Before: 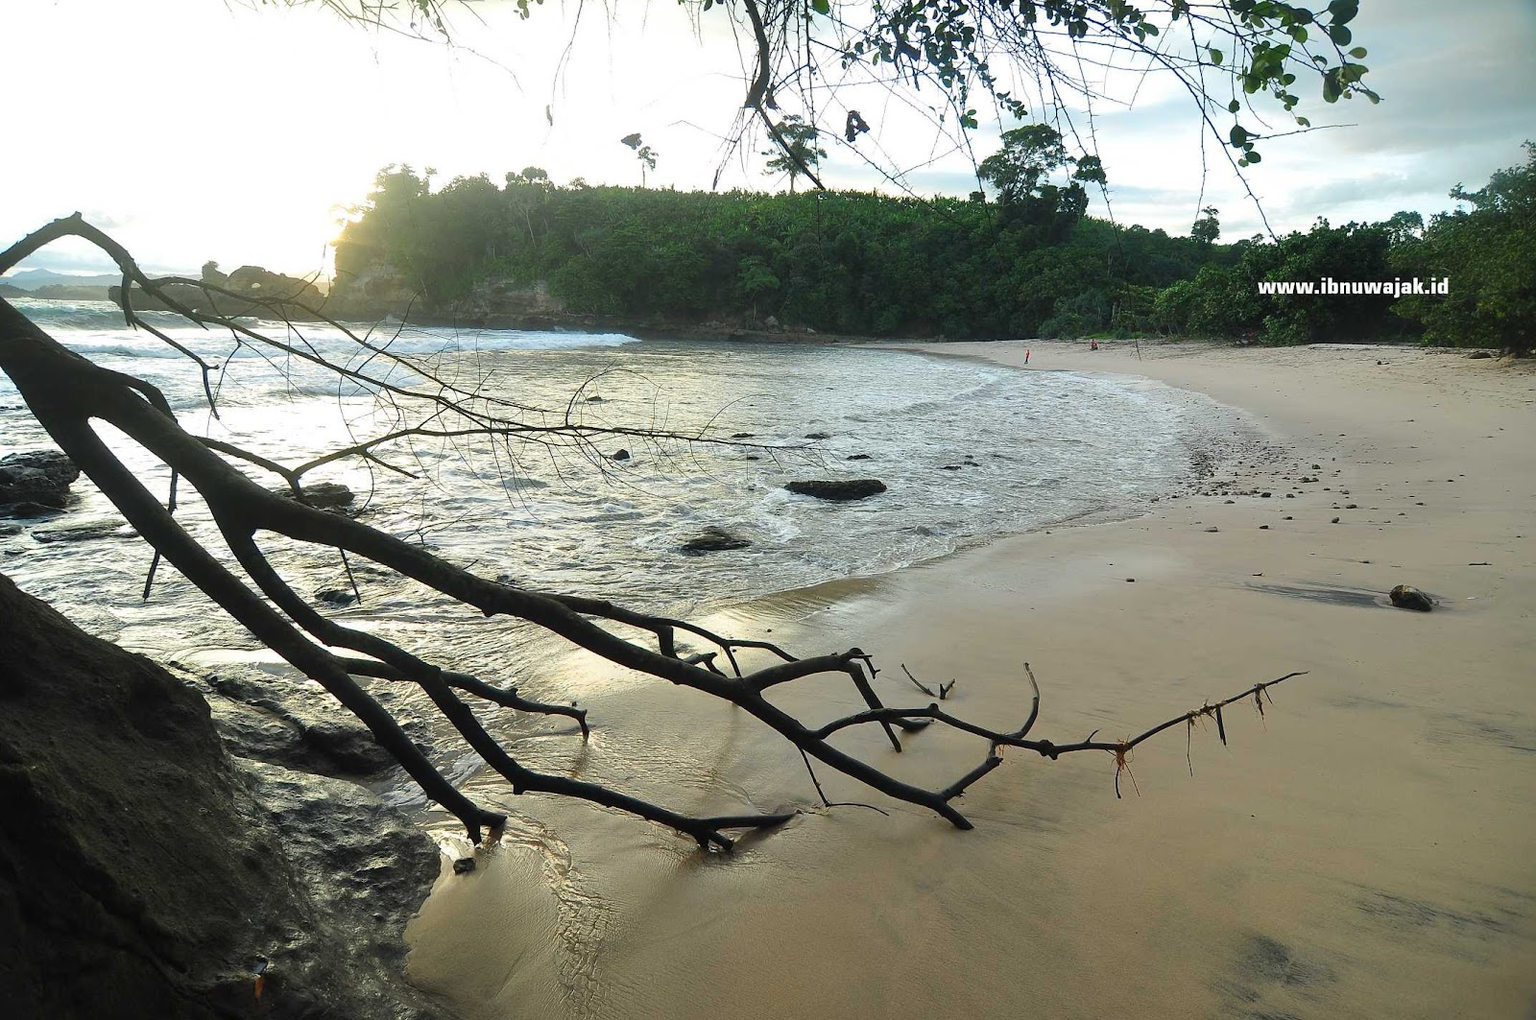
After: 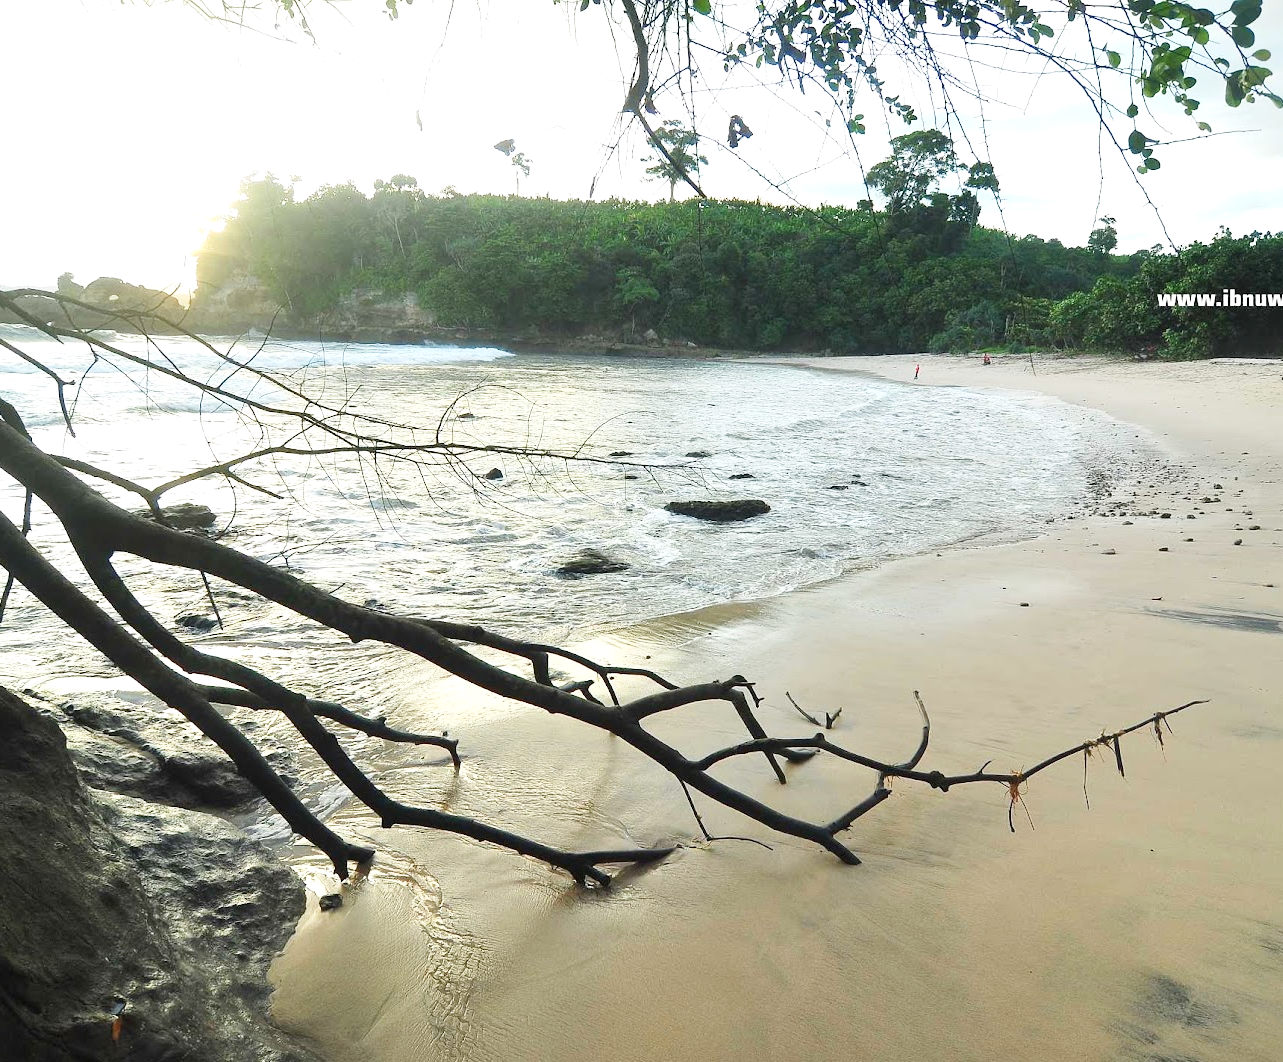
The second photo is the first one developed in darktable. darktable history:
base curve: curves: ch0 [(0, 0) (0.204, 0.334) (0.55, 0.733) (1, 1)], preserve colors none
tone equalizer: -8 EV -0.407 EV, -7 EV -0.393 EV, -6 EV -0.31 EV, -5 EV -0.194 EV, -3 EV 0.198 EV, -2 EV 0.34 EV, -1 EV 0.402 EV, +0 EV 0.438 EV, smoothing diameter 24.85%, edges refinement/feathering 10.86, preserve details guided filter
crop and rotate: left 9.608%, right 10.15%
